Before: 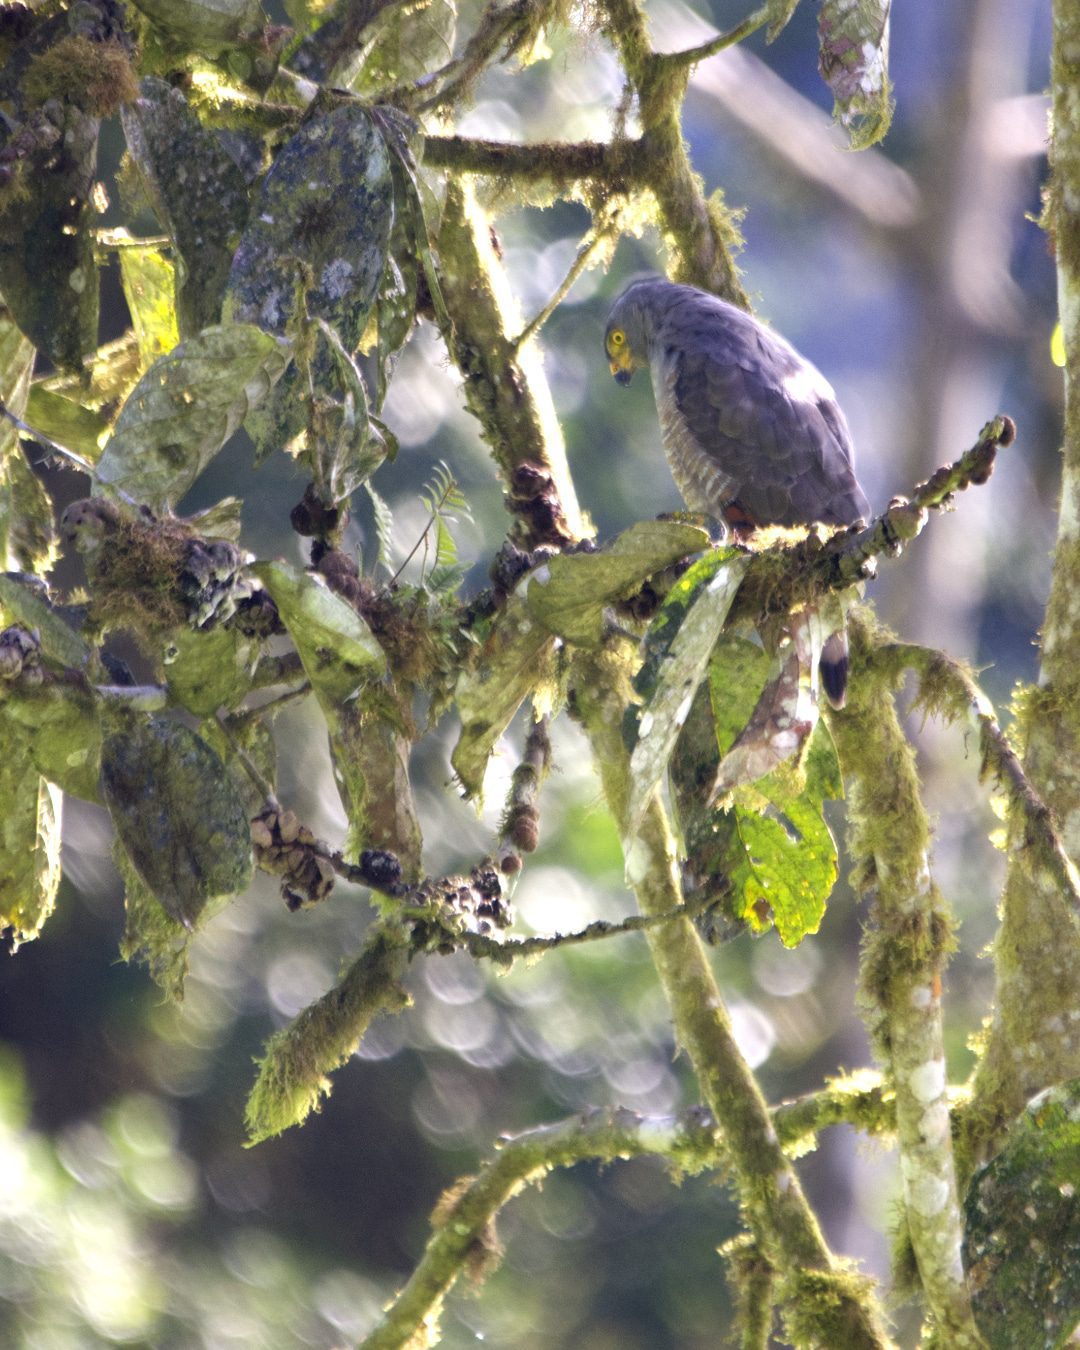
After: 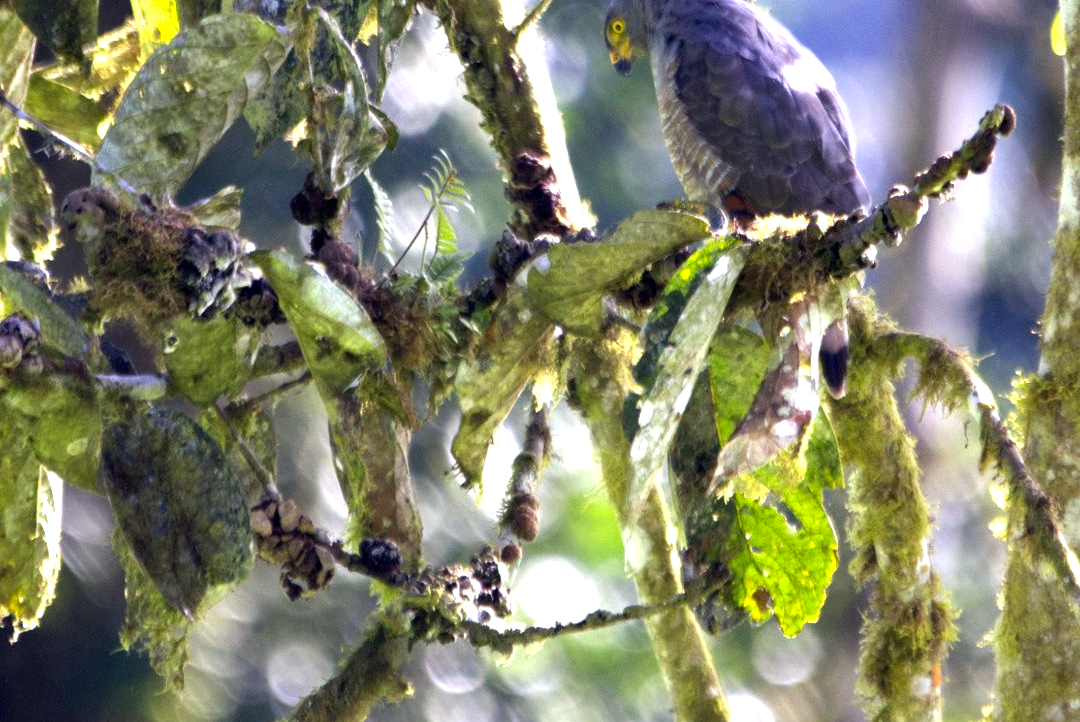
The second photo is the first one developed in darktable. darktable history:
crop and rotate: top 23.043%, bottom 23.437%
color balance: lift [0.991, 1, 1, 1], gamma [0.996, 1, 1, 1], input saturation 98.52%, contrast 20.34%, output saturation 103.72%
white balance: red 0.976, blue 1.04
